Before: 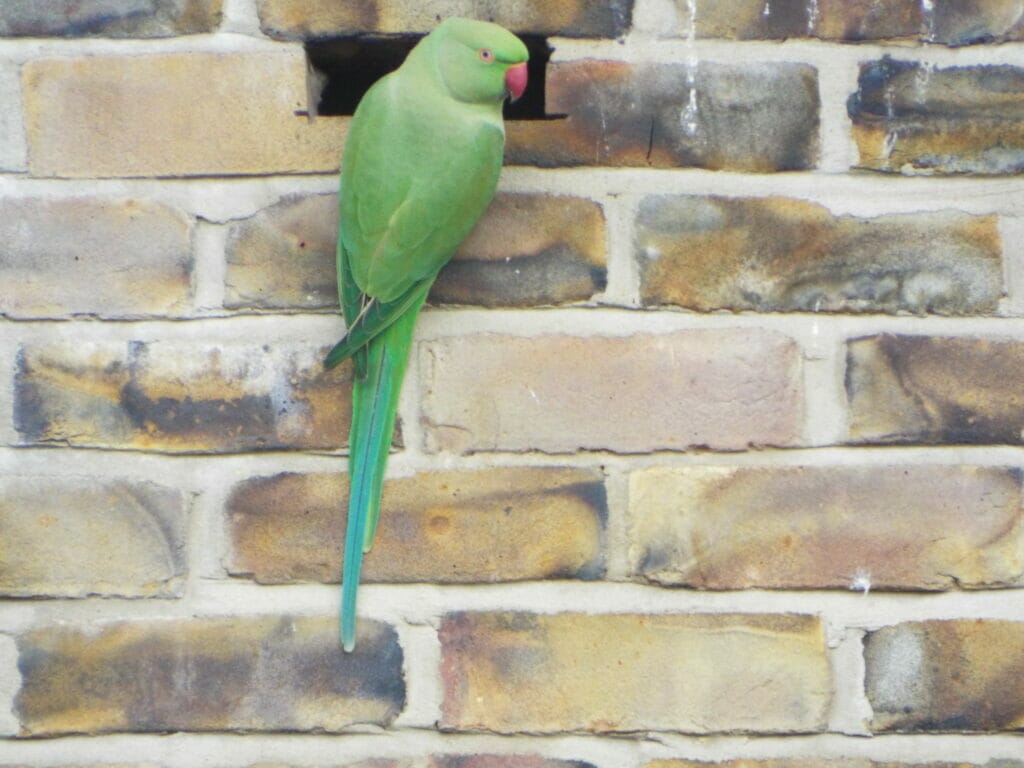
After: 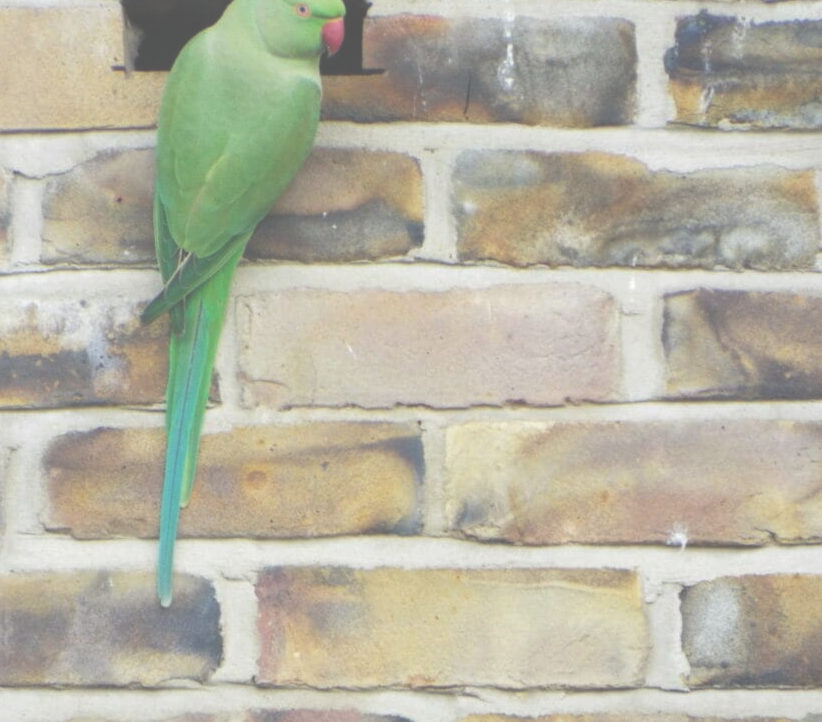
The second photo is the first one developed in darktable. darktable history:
crop and rotate: left 17.883%, top 5.874%, right 1.83%
exposure: black level correction -0.087, compensate exposure bias true, compensate highlight preservation false
tone equalizer: edges refinement/feathering 500, mask exposure compensation -1.57 EV, preserve details no
